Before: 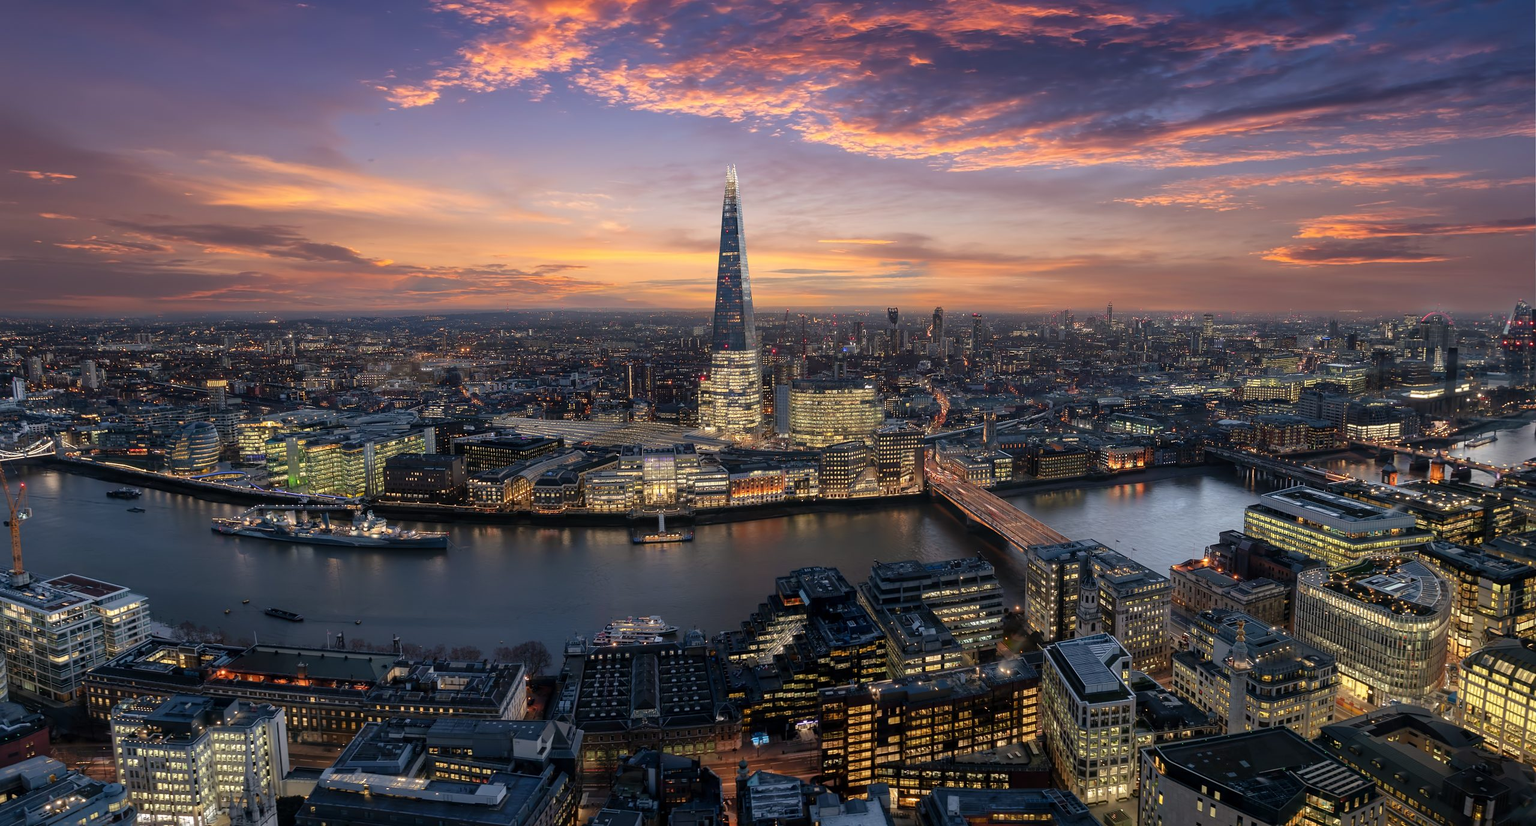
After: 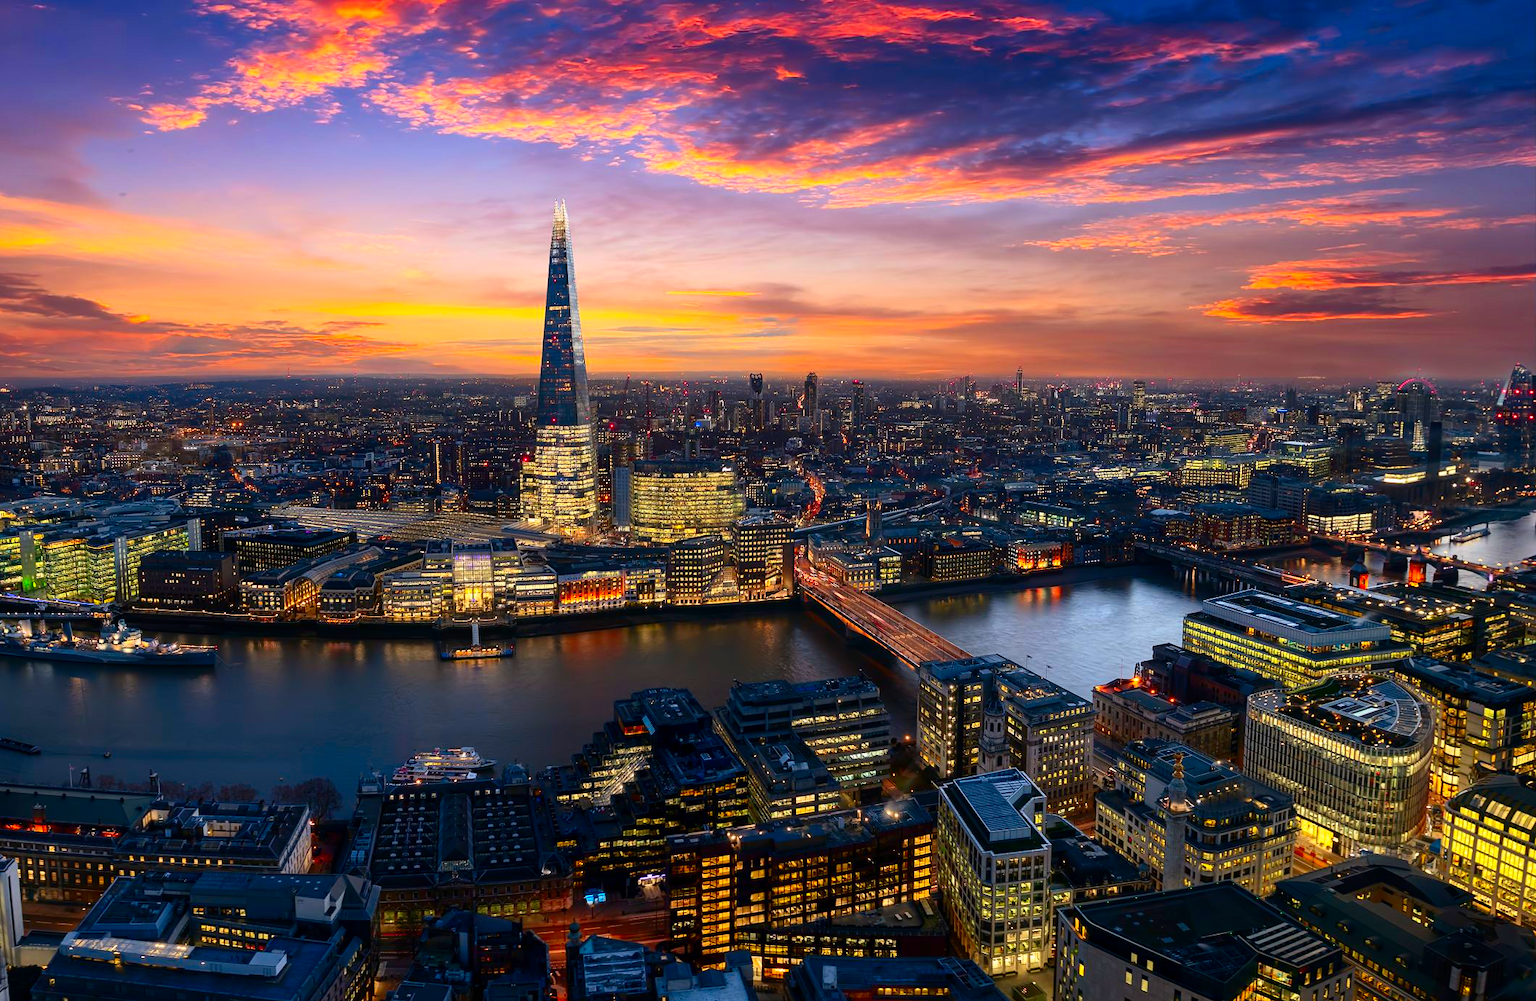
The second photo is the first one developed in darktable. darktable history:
contrast brightness saturation: contrast 0.26, brightness 0.02, saturation 0.87
tone equalizer: on, module defaults
crop: left 17.582%, bottom 0.031%
